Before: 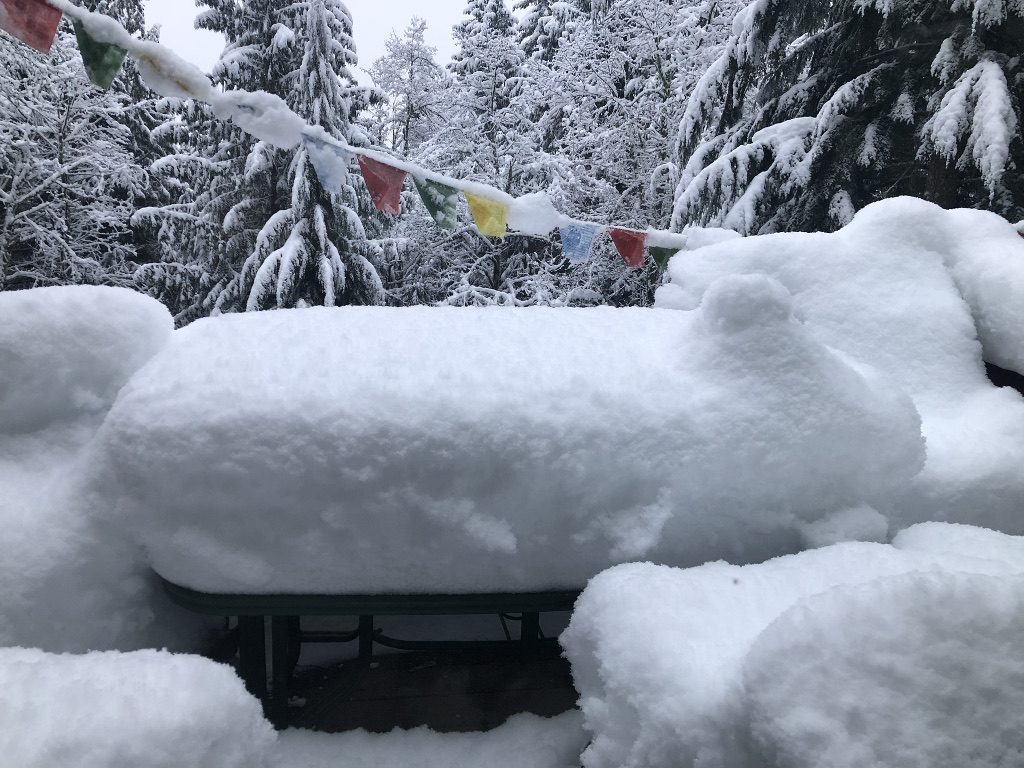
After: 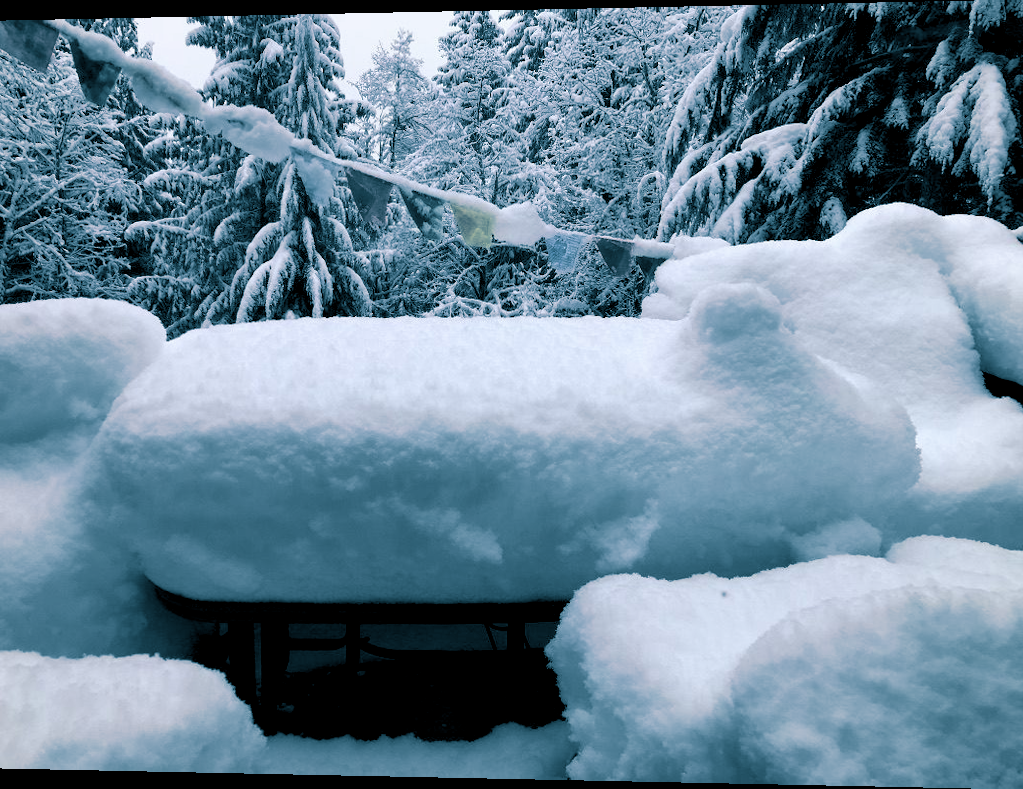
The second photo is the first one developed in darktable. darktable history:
exposure: black level correction 0.012, compensate highlight preservation false
split-toning: shadows › hue 212.4°, balance -70
rotate and perspective: lens shift (horizontal) -0.055, automatic cropping off
